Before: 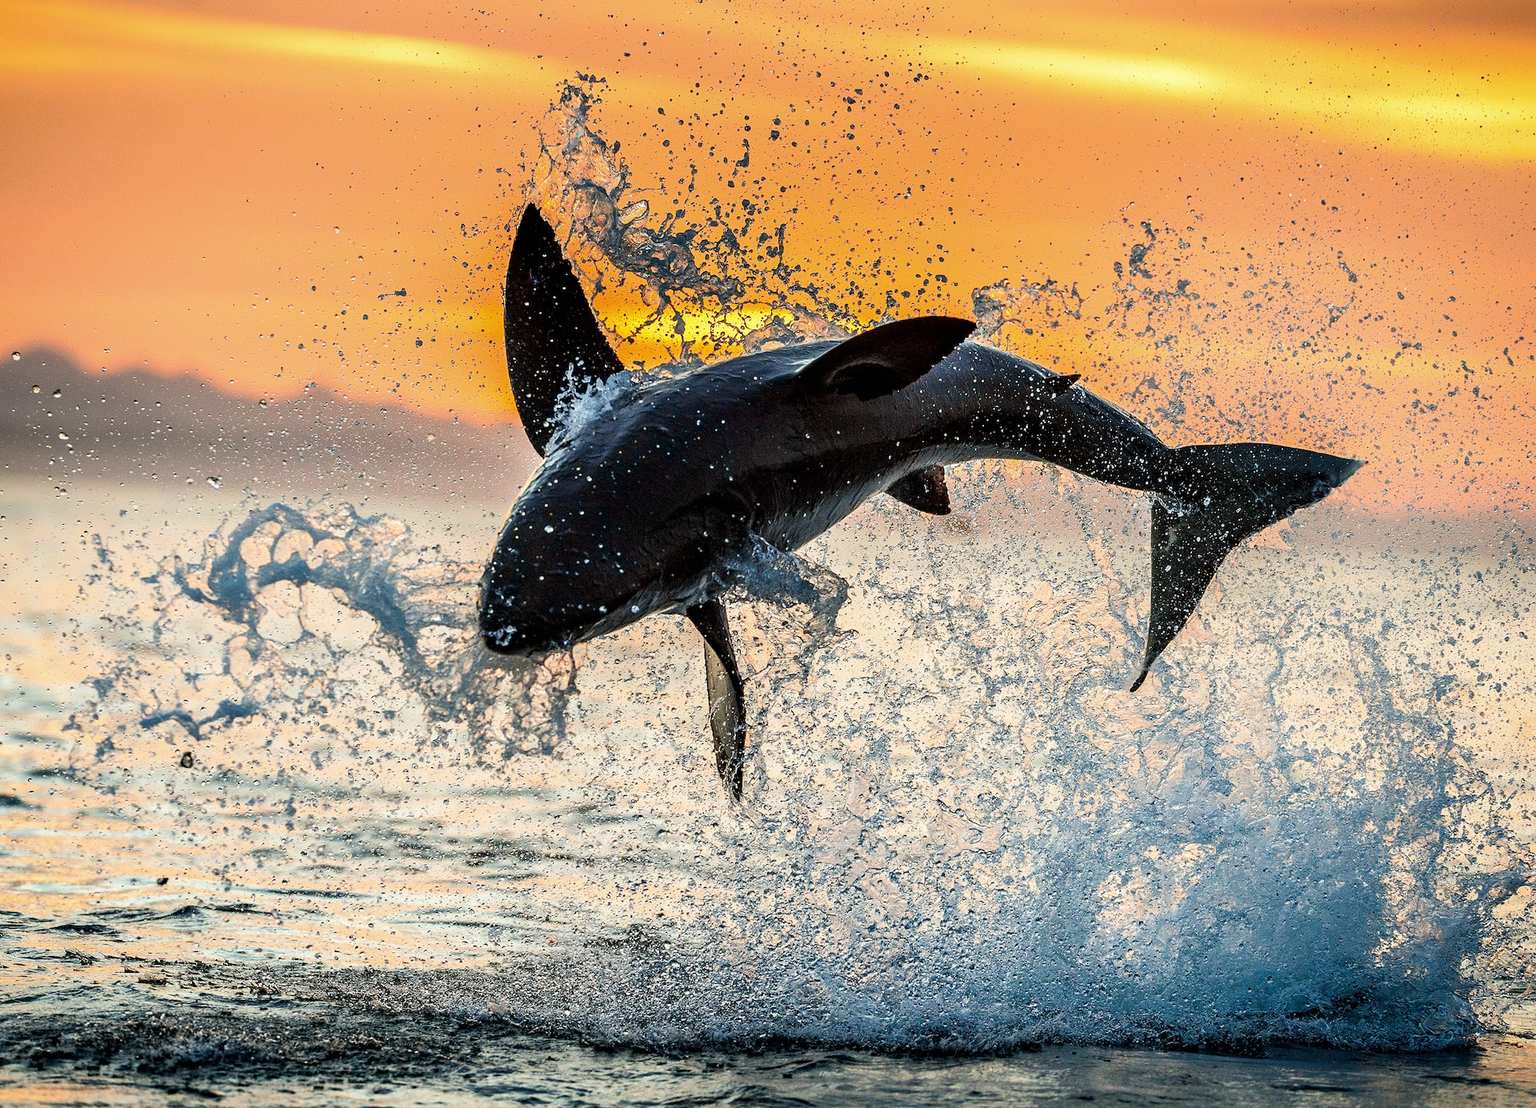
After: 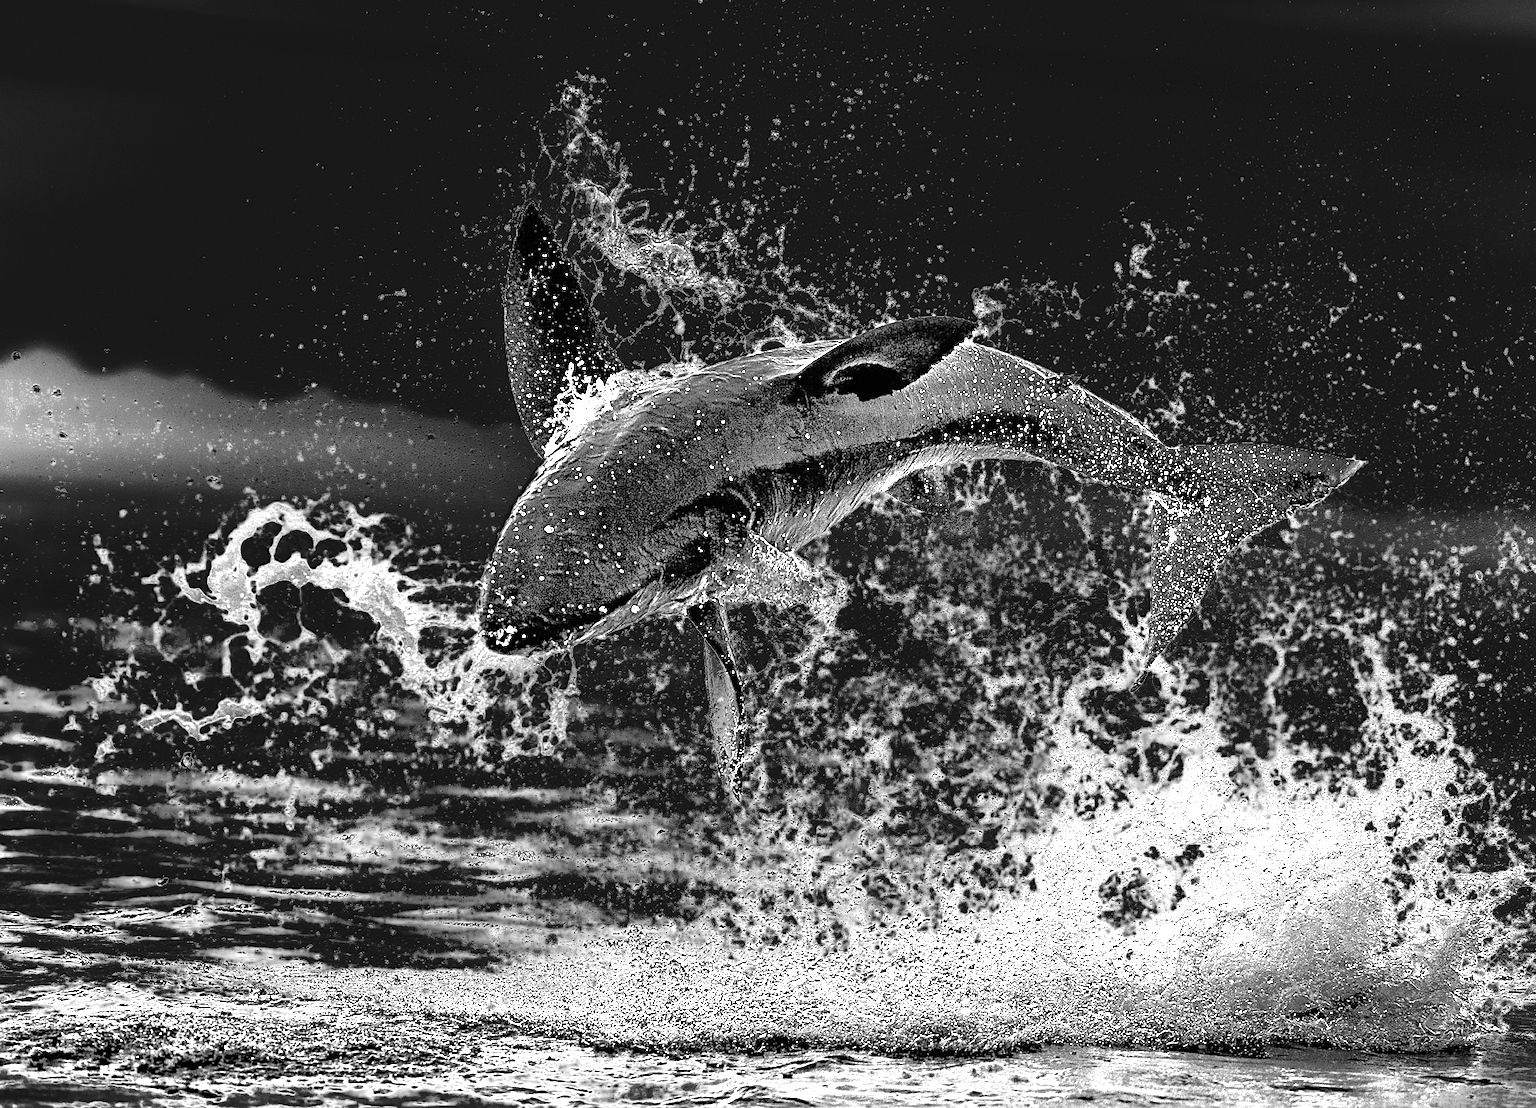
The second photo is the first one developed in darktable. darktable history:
white balance: red 4.26, blue 1.802
exposure: exposure 0.161 EV, compensate highlight preservation false
sharpen: on, module defaults
tone equalizer: -7 EV 0.15 EV, -6 EV 0.6 EV, -5 EV 1.15 EV, -4 EV 1.33 EV, -3 EV 1.15 EV, -2 EV 0.6 EV, -1 EV 0.15 EV, mask exposure compensation -0.5 EV
color zones: curves: ch0 [(0.018, 0.548) (0.197, 0.654) (0.425, 0.447) (0.605, 0.658) (0.732, 0.579)]; ch1 [(0.105, 0.531) (0.224, 0.531) (0.386, 0.39) (0.618, 0.456) (0.732, 0.456) (0.956, 0.421)]; ch2 [(0.039, 0.583) (0.215, 0.465) (0.399, 0.544) (0.465, 0.548) (0.614, 0.447) (0.724, 0.43) (0.882, 0.623) (0.956, 0.632)]
monochrome: a 32, b 64, size 2.3
contrast brightness saturation: saturation 0.1
color balance: input saturation 134.34%, contrast -10.04%, contrast fulcrum 19.67%, output saturation 133.51%
